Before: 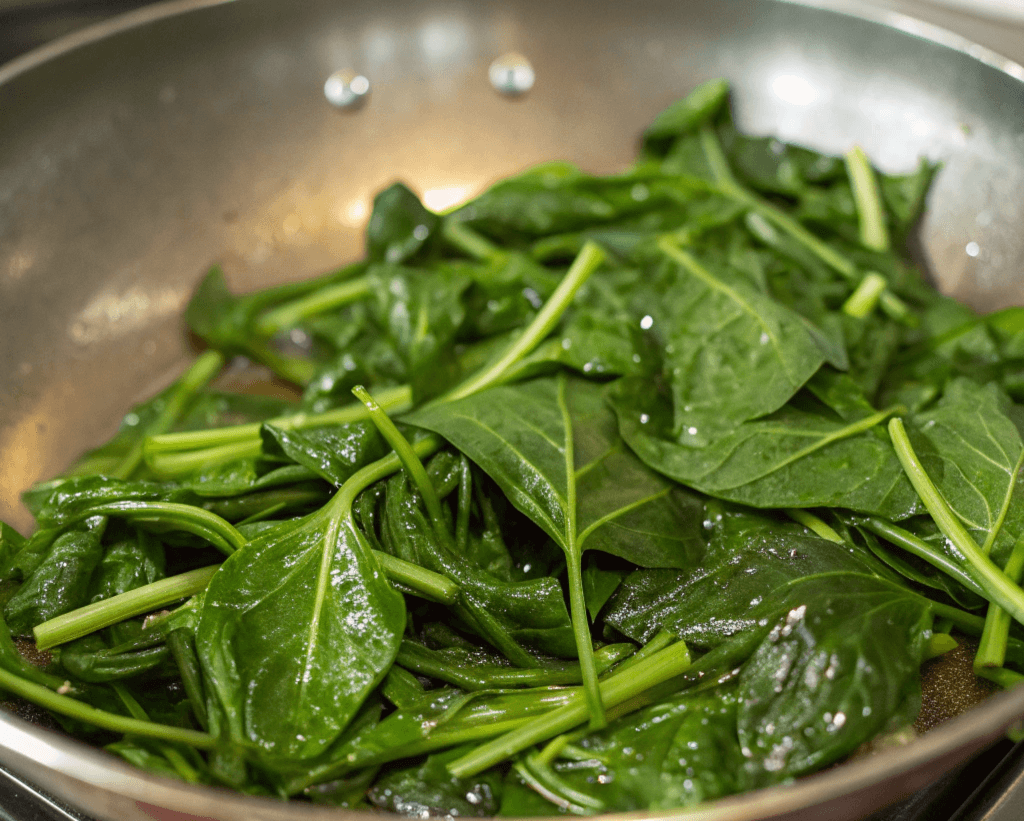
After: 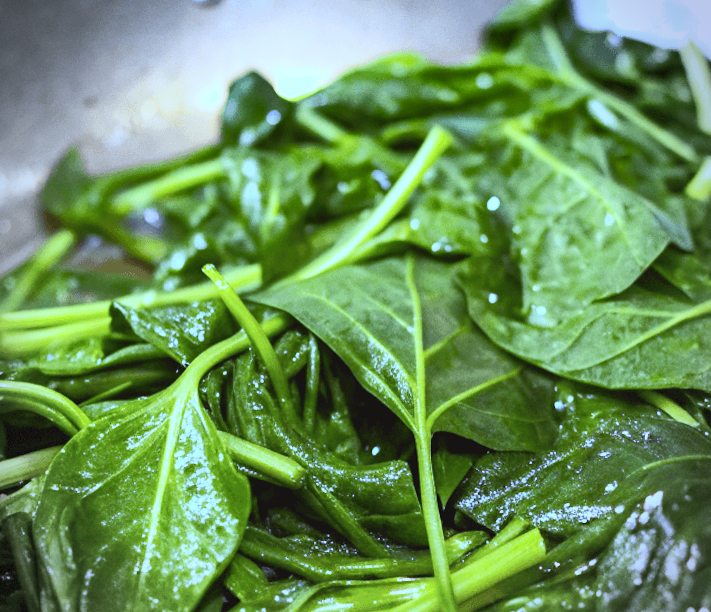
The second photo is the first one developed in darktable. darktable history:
shadows and highlights: low approximation 0.01, soften with gaussian
tone curve: curves: ch0 [(0, 0.038) (0.193, 0.212) (0.461, 0.502) (0.629, 0.731) (0.838, 0.916) (1, 0.967)]; ch1 [(0, 0) (0.35, 0.356) (0.45, 0.453) (0.504, 0.503) (0.532, 0.524) (0.558, 0.559) (0.735, 0.762) (1, 1)]; ch2 [(0, 0) (0.281, 0.266) (0.456, 0.469) (0.5, 0.5) (0.533, 0.545) (0.606, 0.607) (0.646, 0.654) (1, 1)], color space Lab, independent channels, preserve colors none
crop and rotate: left 11.831%, top 11.346%, right 13.429%, bottom 13.899%
vignetting: dithering 8-bit output, unbound false
rotate and perspective: rotation 0.215°, lens shift (vertical) -0.139, crop left 0.069, crop right 0.939, crop top 0.002, crop bottom 0.996
white balance: red 0.766, blue 1.537
exposure: black level correction 0, exposure 0.7 EV, compensate exposure bias true, compensate highlight preservation false
